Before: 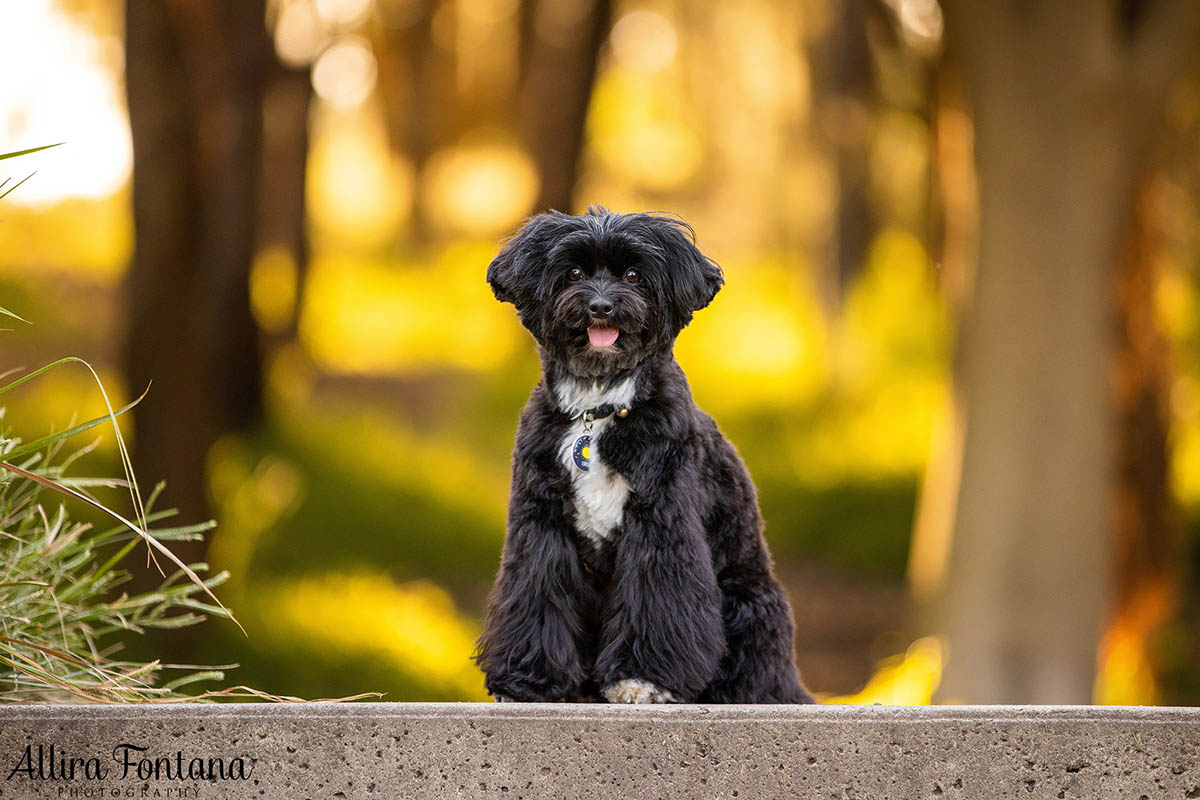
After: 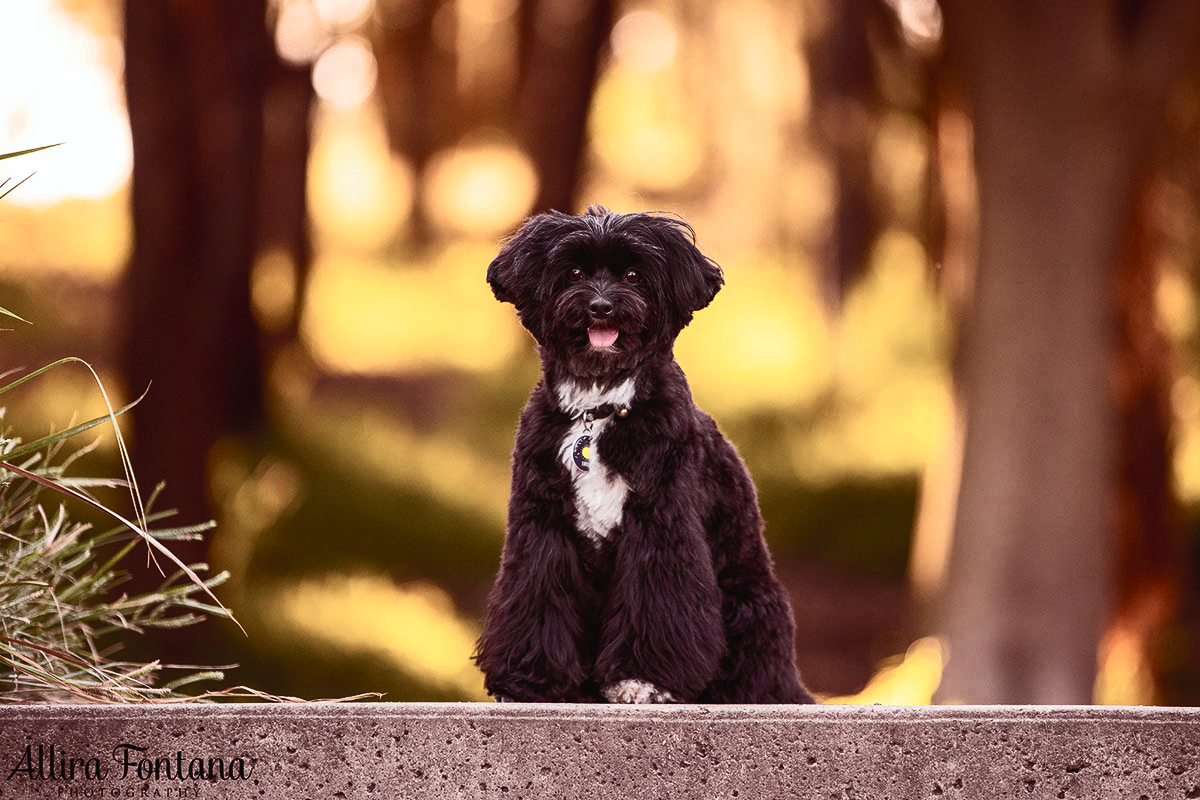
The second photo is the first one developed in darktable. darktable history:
rgb levels: mode RGB, independent channels, levels [[0, 0.474, 1], [0, 0.5, 1], [0, 0.5, 1]]
tone curve: curves: ch0 [(0, 0.023) (0.217, 0.19) (0.754, 0.801) (1, 0.977)]; ch1 [(0, 0) (0.392, 0.398) (0.5, 0.5) (0.521, 0.528) (0.56, 0.577) (1, 1)]; ch2 [(0, 0) (0.5, 0.5) (0.579, 0.561) (0.65, 0.657) (1, 1)], color space Lab, independent channels, preserve colors none
color balance rgb: perceptual saturation grading › highlights -31.88%, perceptual saturation grading › mid-tones 5.8%, perceptual saturation grading › shadows 18.12%, perceptual brilliance grading › highlights 3.62%, perceptual brilliance grading › mid-tones -18.12%, perceptual brilliance grading › shadows -41.3%
